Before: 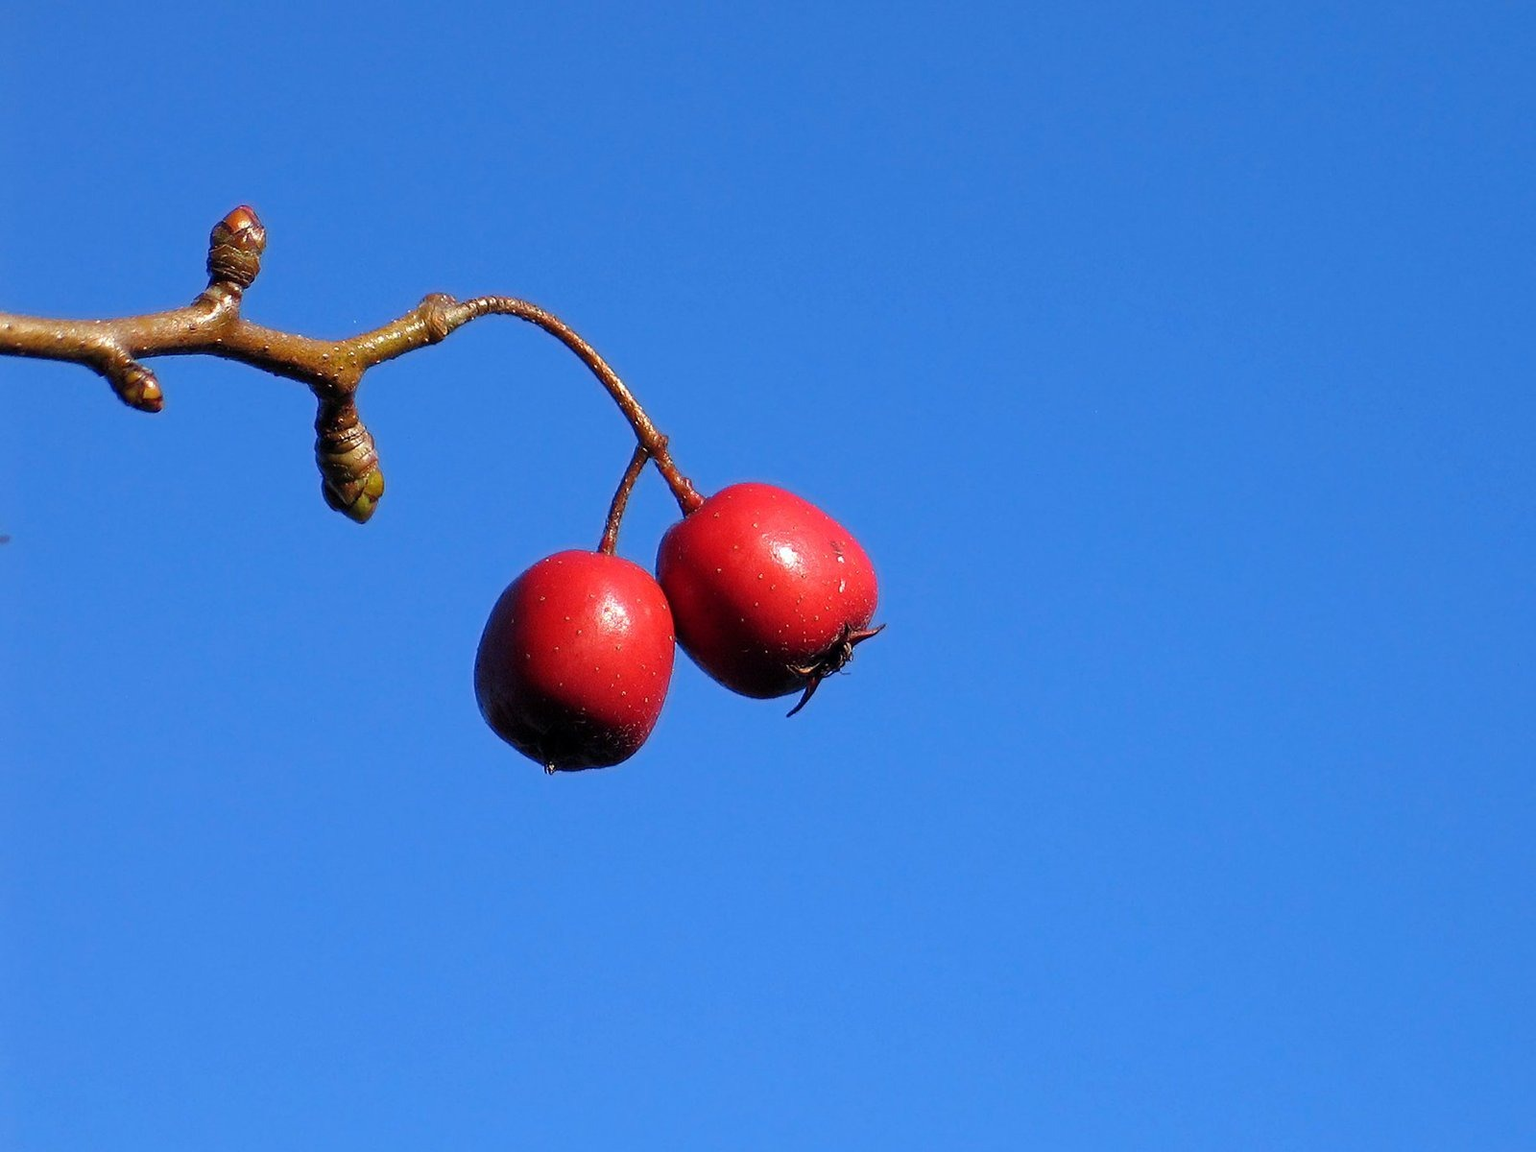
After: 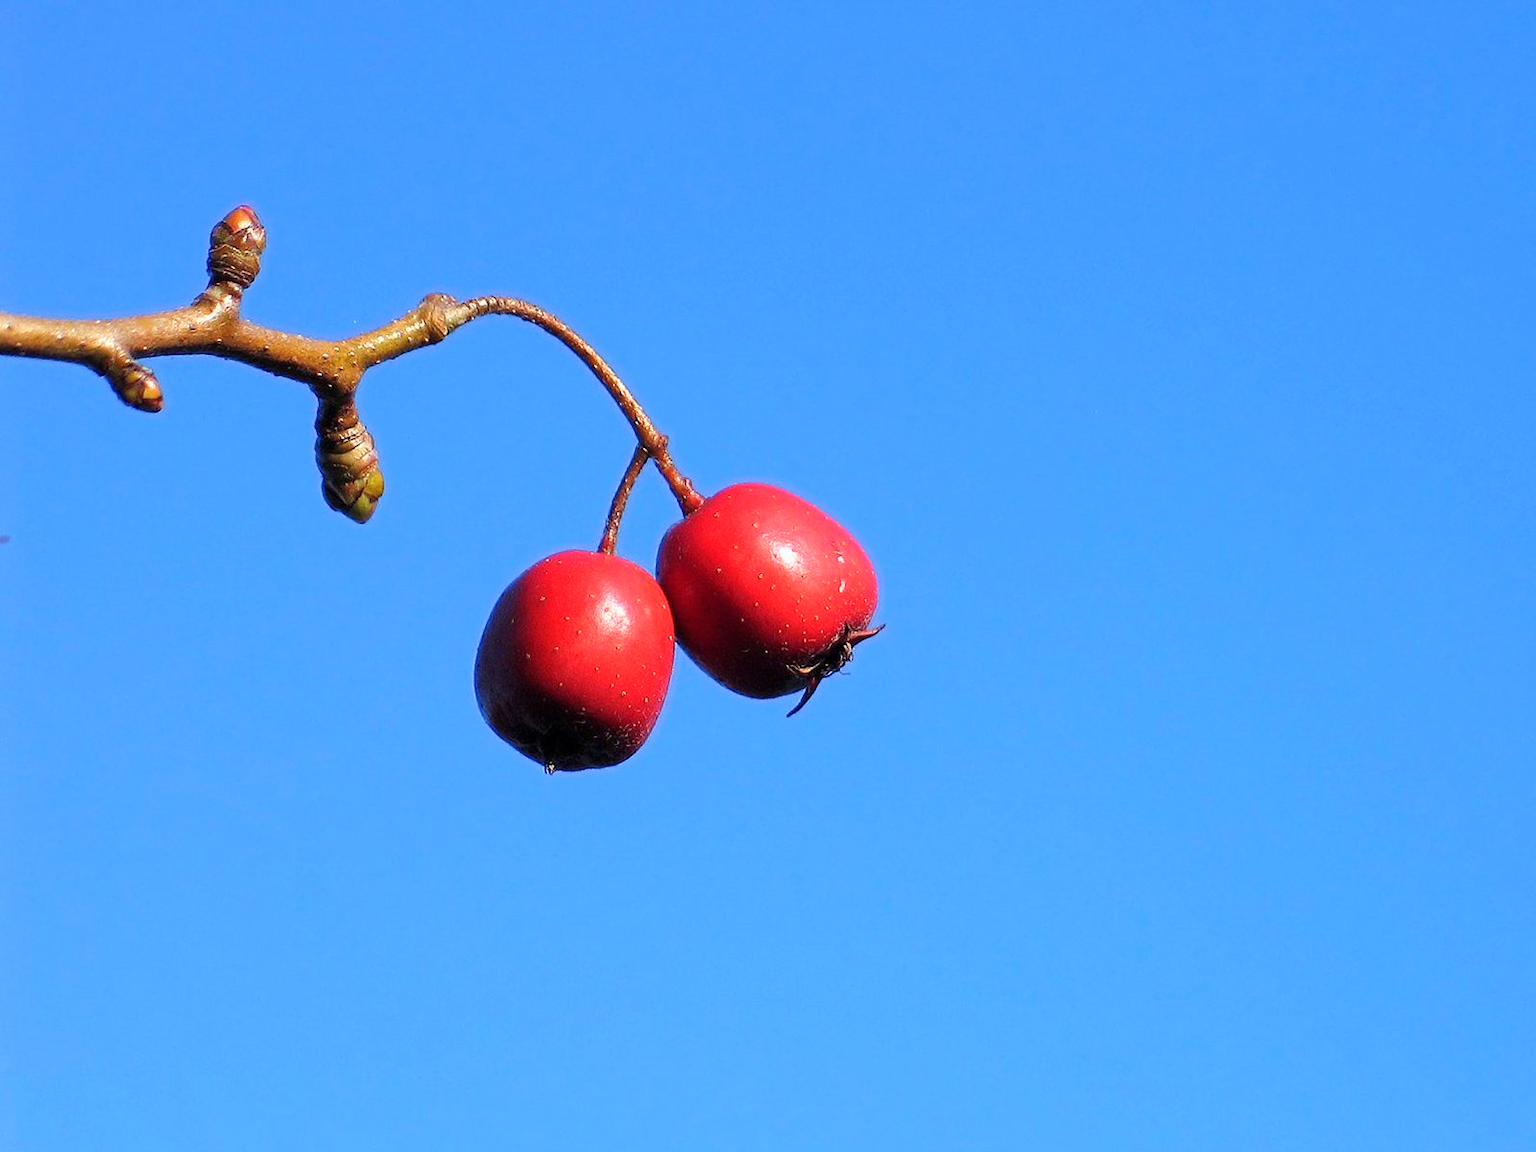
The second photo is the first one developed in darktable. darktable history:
base curve: curves: ch0 [(0, 0) (0.204, 0.334) (0.55, 0.733) (1, 1)]
